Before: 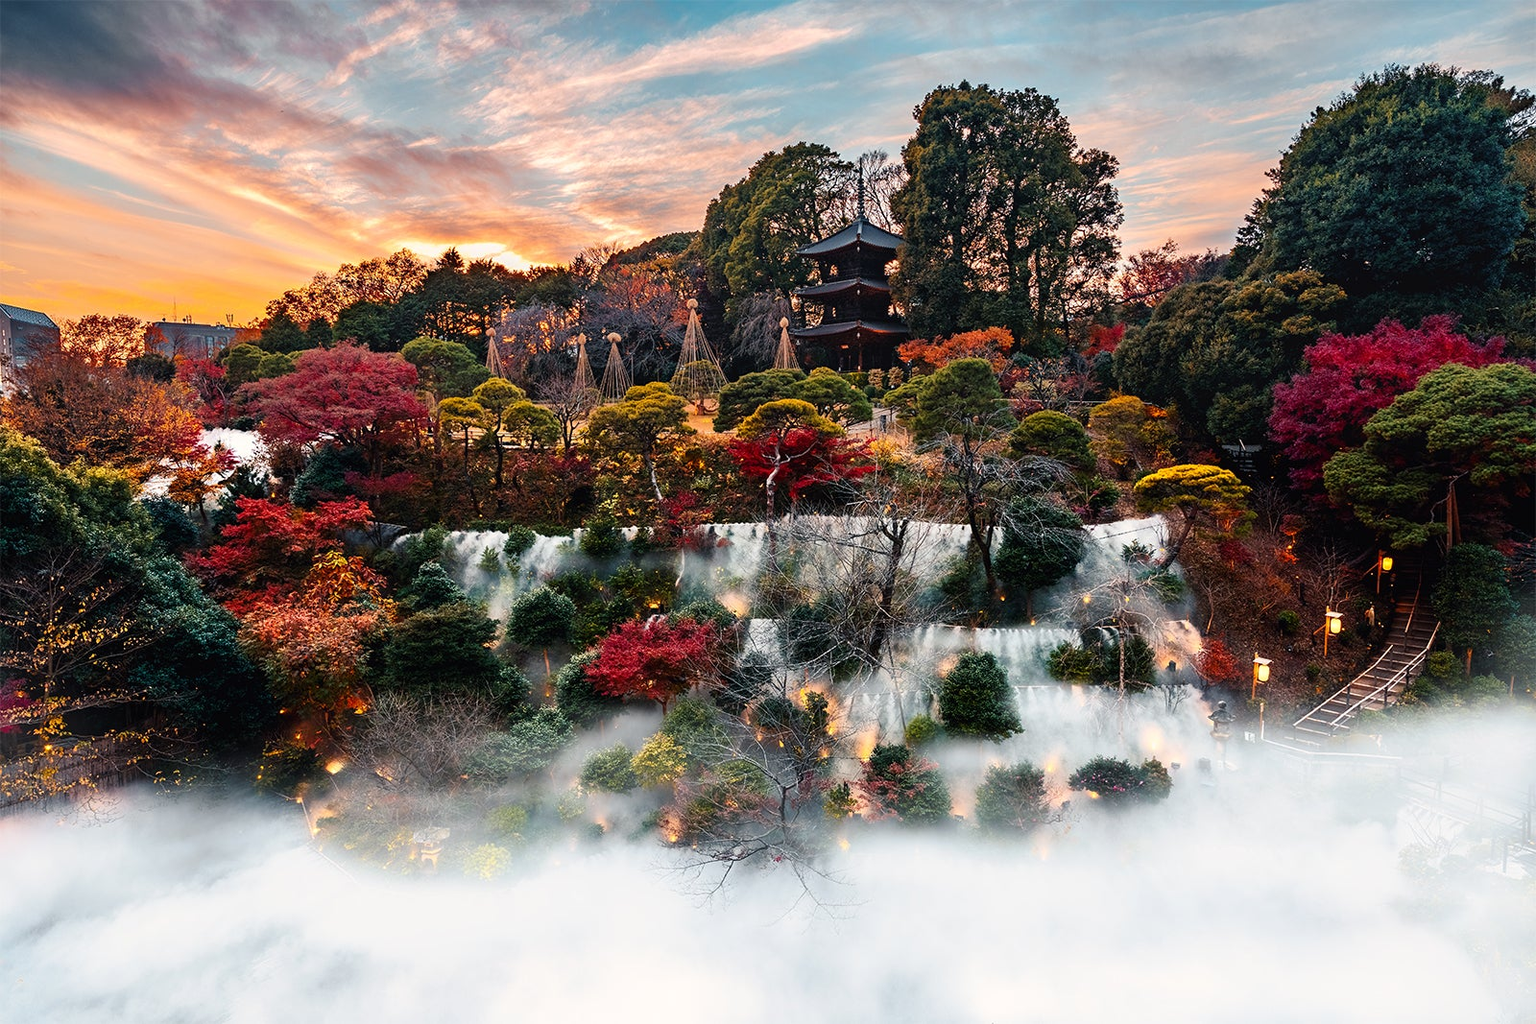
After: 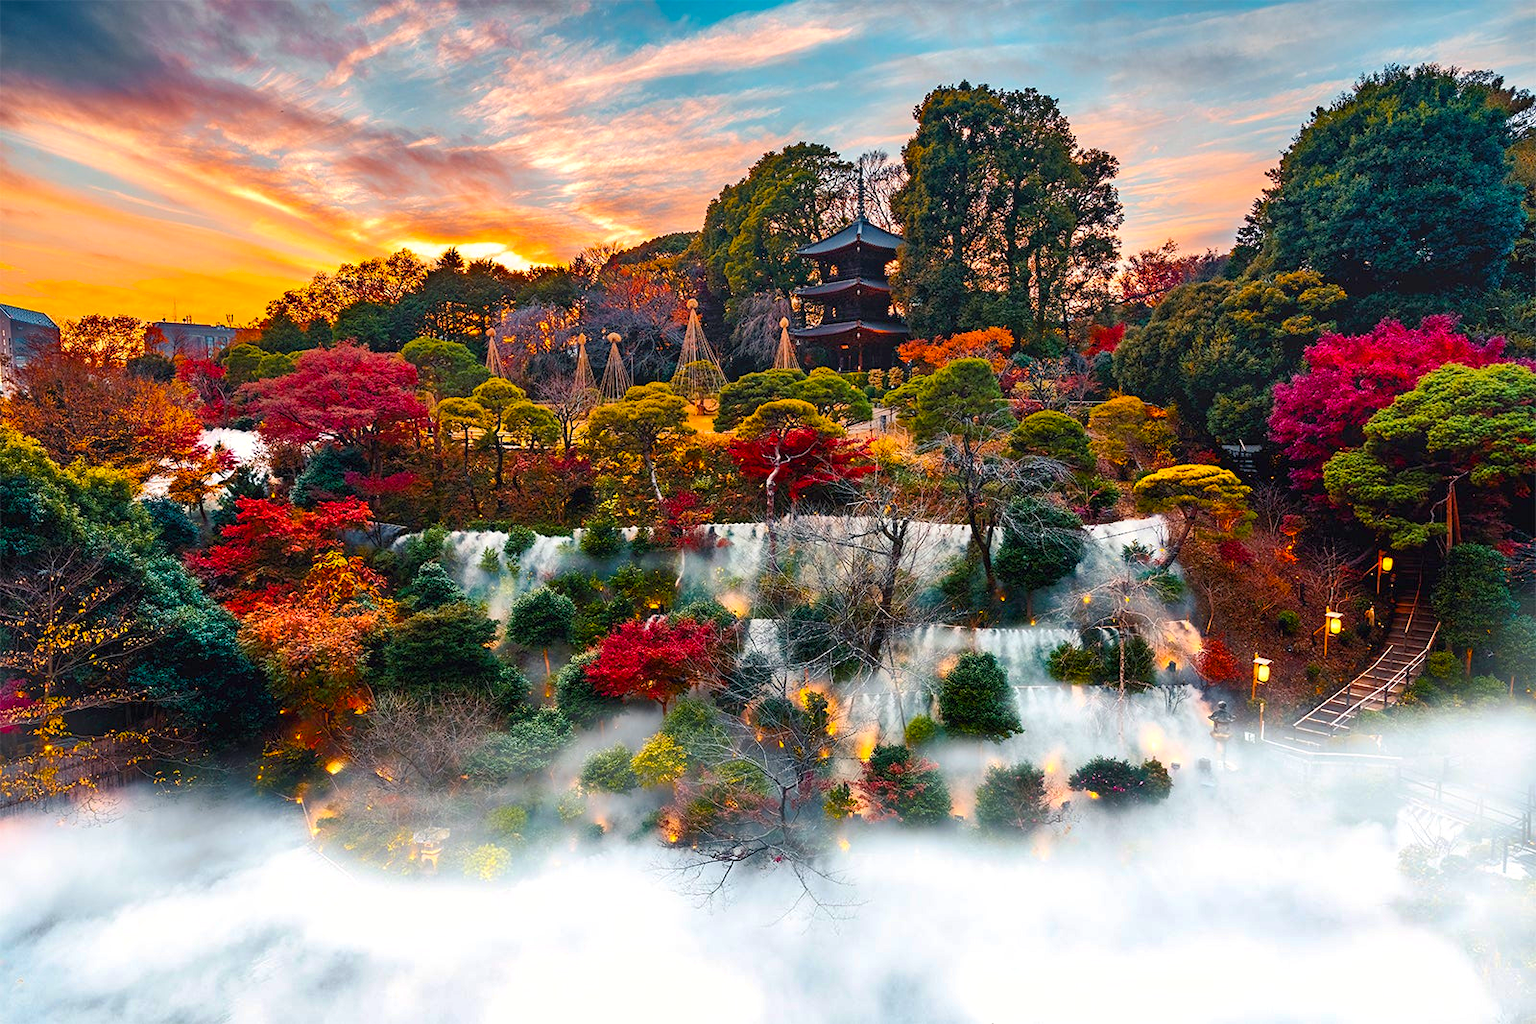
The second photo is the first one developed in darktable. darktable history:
color balance rgb: perceptual saturation grading › global saturation 29.61%, perceptual brilliance grading › global brilliance 10.122%, perceptual brilliance grading › shadows 15.308%, global vibrance 34.559%
shadows and highlights: soften with gaussian
tone equalizer: -8 EV 0.238 EV, -7 EV 0.418 EV, -6 EV 0.384 EV, -5 EV 0.266 EV, -3 EV -0.283 EV, -2 EV -0.401 EV, -1 EV -0.406 EV, +0 EV -0.257 EV
